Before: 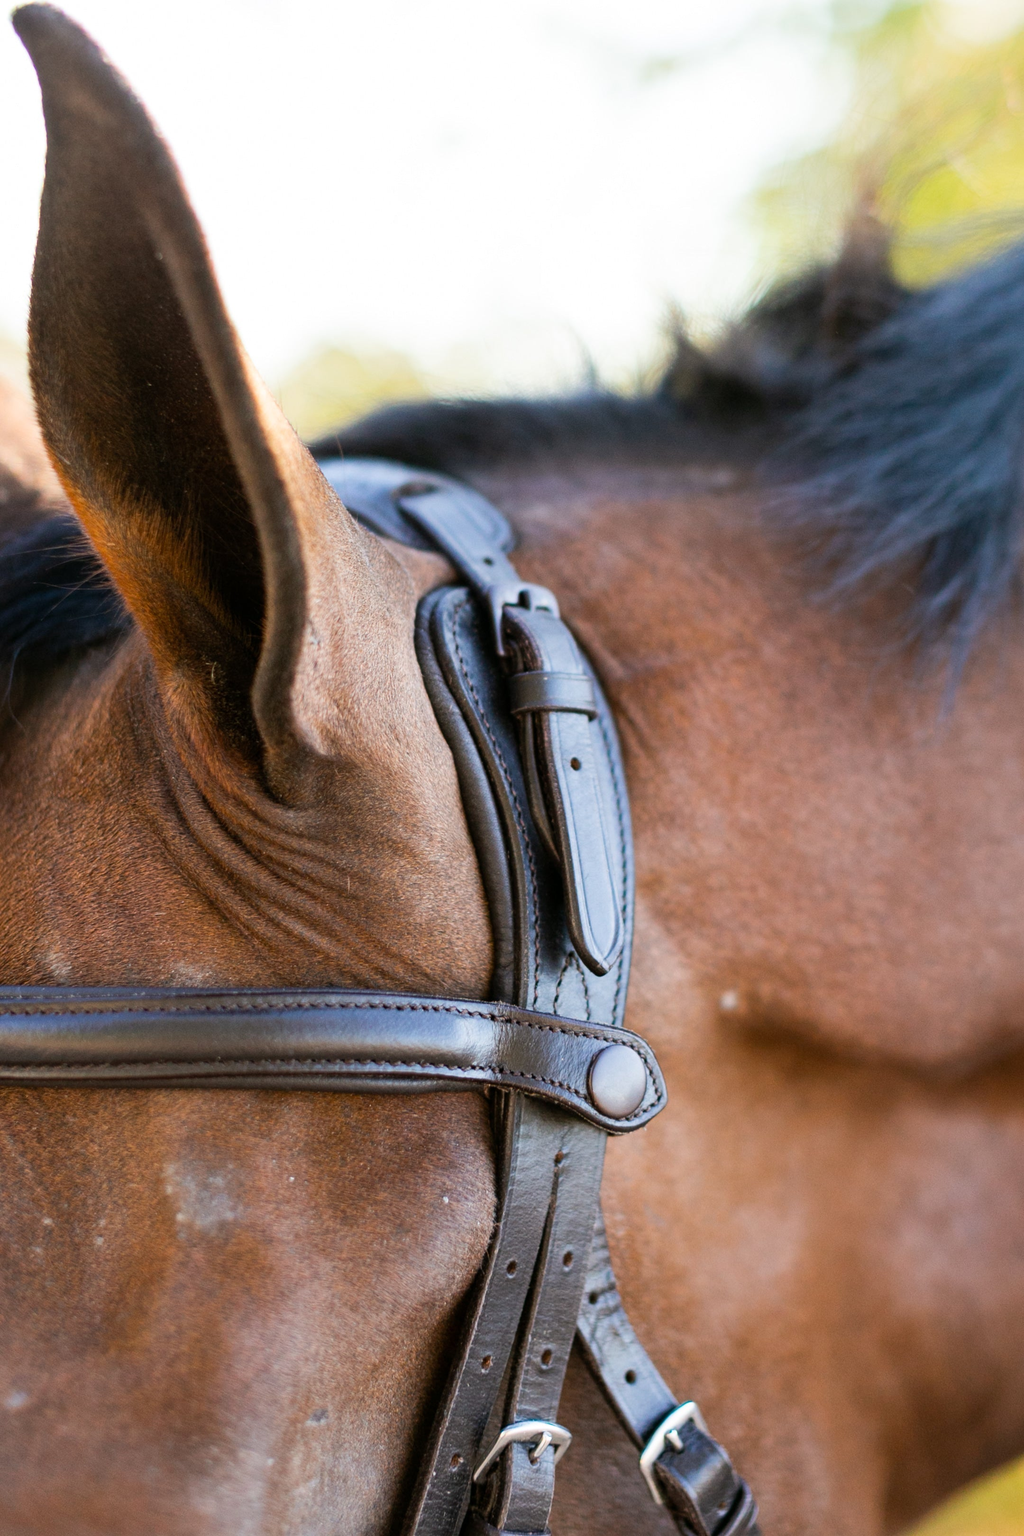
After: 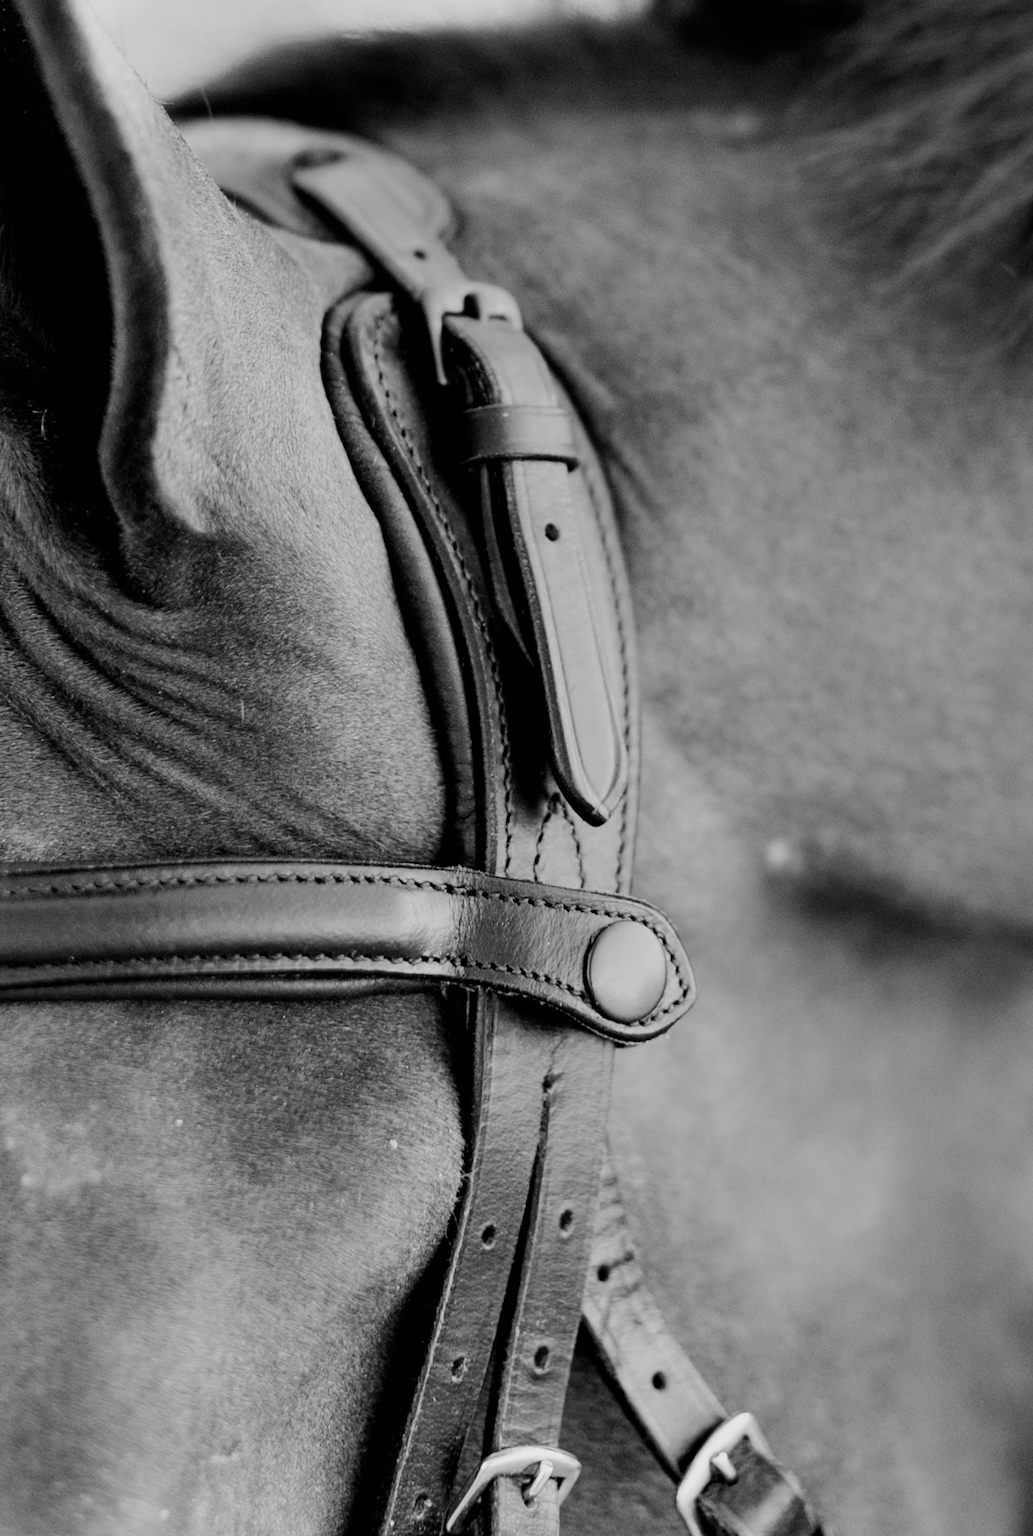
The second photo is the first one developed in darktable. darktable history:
crop: left 16.871%, top 22.857%, right 9.116%
rotate and perspective: rotation -2.12°, lens shift (vertical) 0.009, lens shift (horizontal) -0.008, automatic cropping original format, crop left 0.036, crop right 0.964, crop top 0.05, crop bottom 0.959
monochrome: a 32, b 64, size 2.3, highlights 1
exposure: exposure 0.236 EV, compensate highlight preservation false
graduated density: rotation 5.63°, offset 76.9
color balance: output saturation 110%
filmic rgb: black relative exposure -5 EV, hardness 2.88, contrast 1.3
color balance rgb: perceptual saturation grading › global saturation 25%, perceptual brilliance grading › mid-tones 10%, perceptual brilliance grading › shadows 15%, global vibrance 20%
